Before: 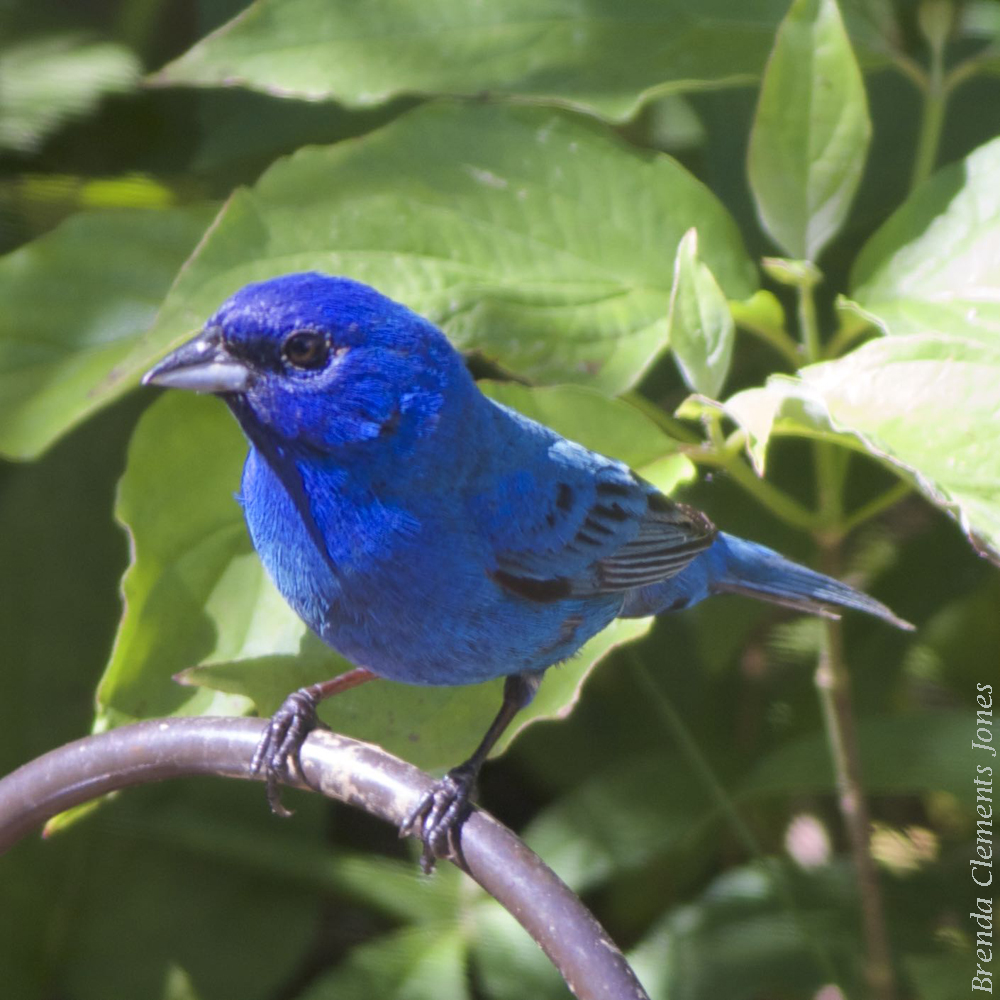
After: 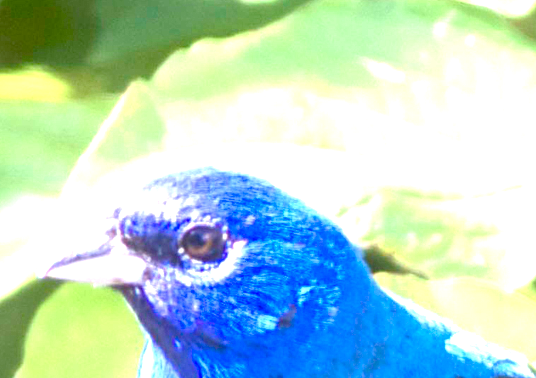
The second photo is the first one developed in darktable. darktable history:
crop: left 10.32%, top 10.702%, right 36.054%, bottom 51.473%
exposure: black level correction 0, exposure 1.691 EV, compensate exposure bias true, compensate highlight preservation false
color balance rgb: perceptual saturation grading › global saturation 20%, perceptual saturation grading › highlights -50.112%, perceptual saturation grading › shadows 30.273%, perceptual brilliance grading › global brilliance 11.761%
